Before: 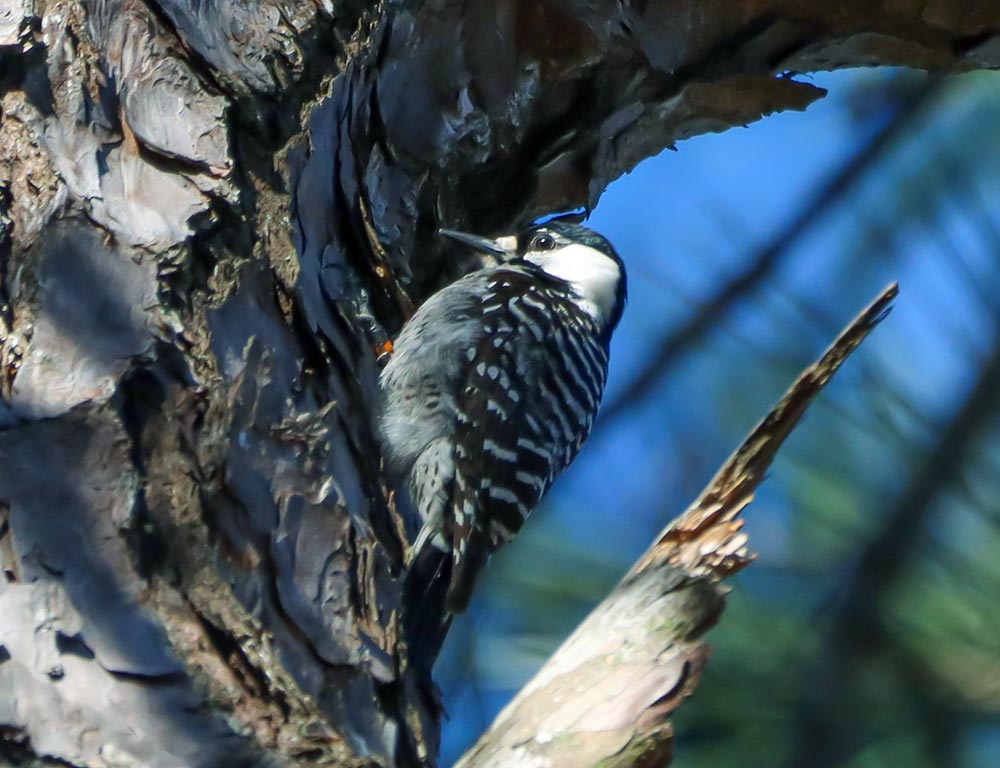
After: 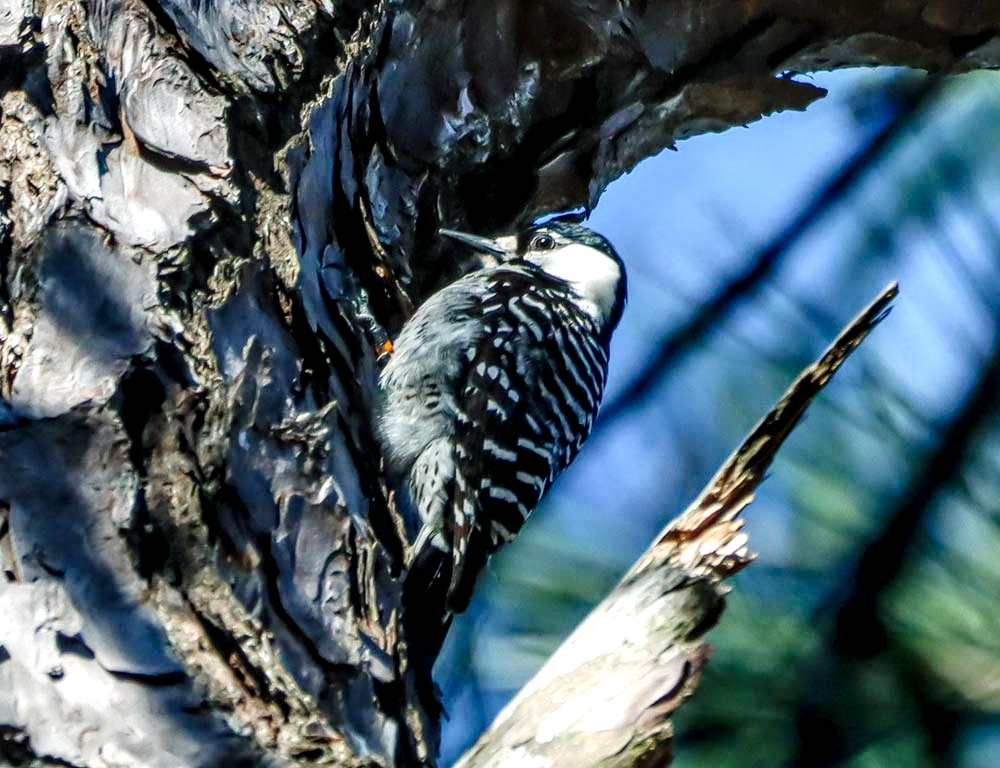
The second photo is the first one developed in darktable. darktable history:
local contrast: highlights 17%, detail 185%
tone curve: curves: ch0 [(0, 0) (0.003, 0.047) (0.011, 0.051) (0.025, 0.061) (0.044, 0.075) (0.069, 0.09) (0.1, 0.102) (0.136, 0.125) (0.177, 0.173) (0.224, 0.226) (0.277, 0.303) (0.335, 0.388) (0.399, 0.469) (0.468, 0.545) (0.543, 0.623) (0.623, 0.695) (0.709, 0.766) (0.801, 0.832) (0.898, 0.905) (1, 1)], preserve colors none
